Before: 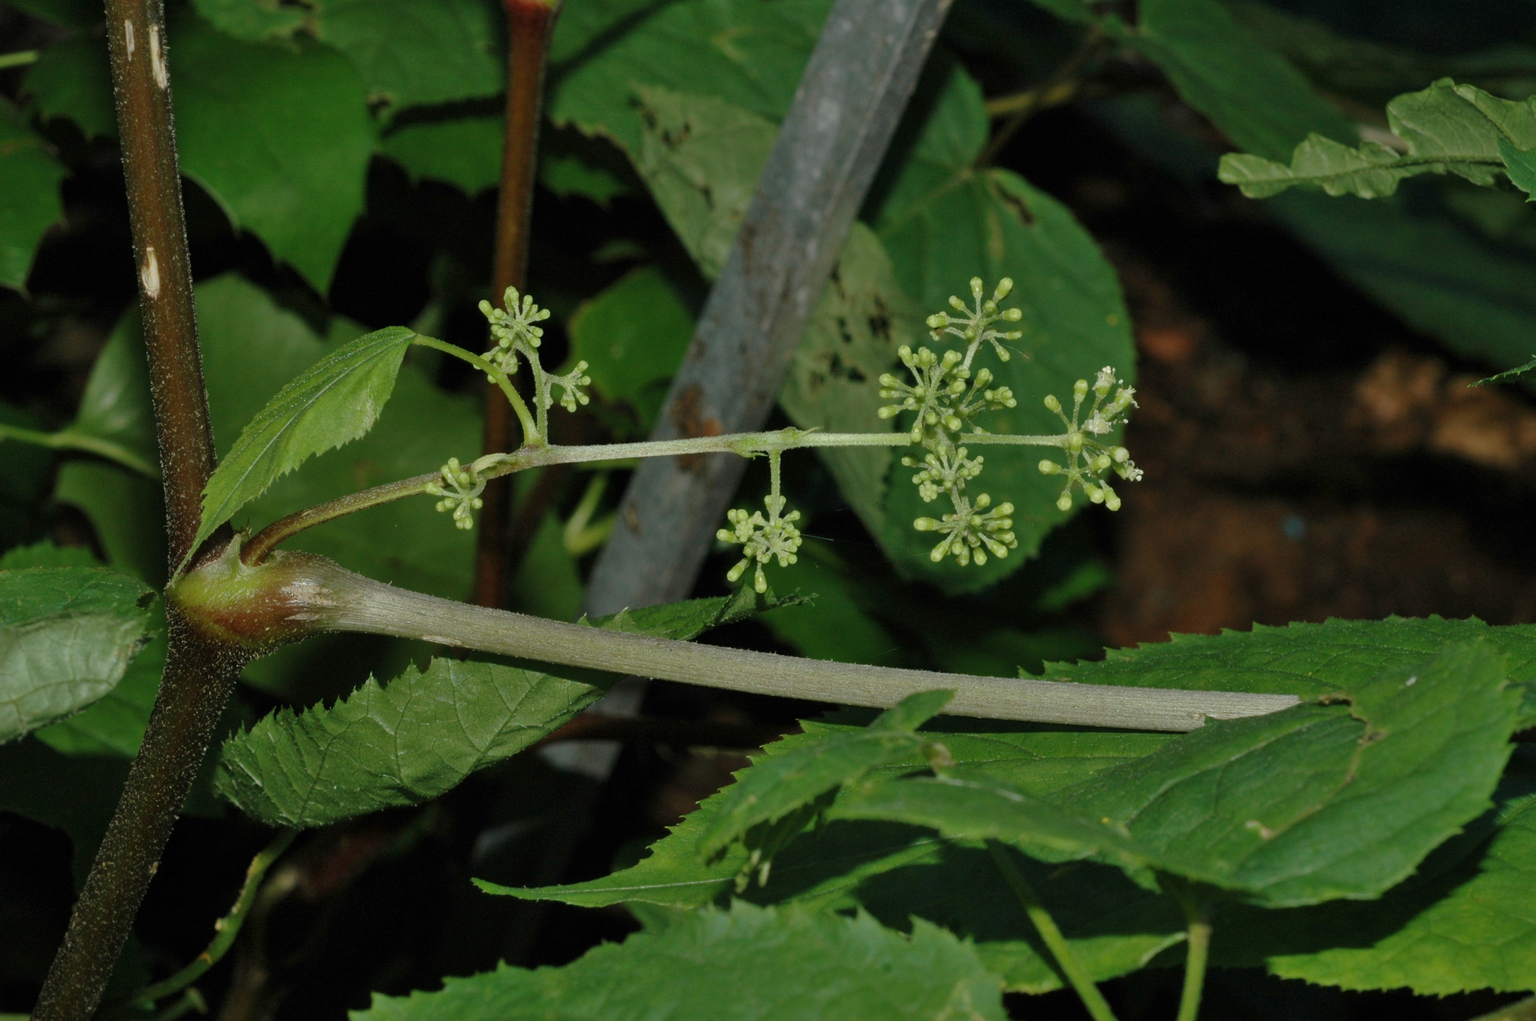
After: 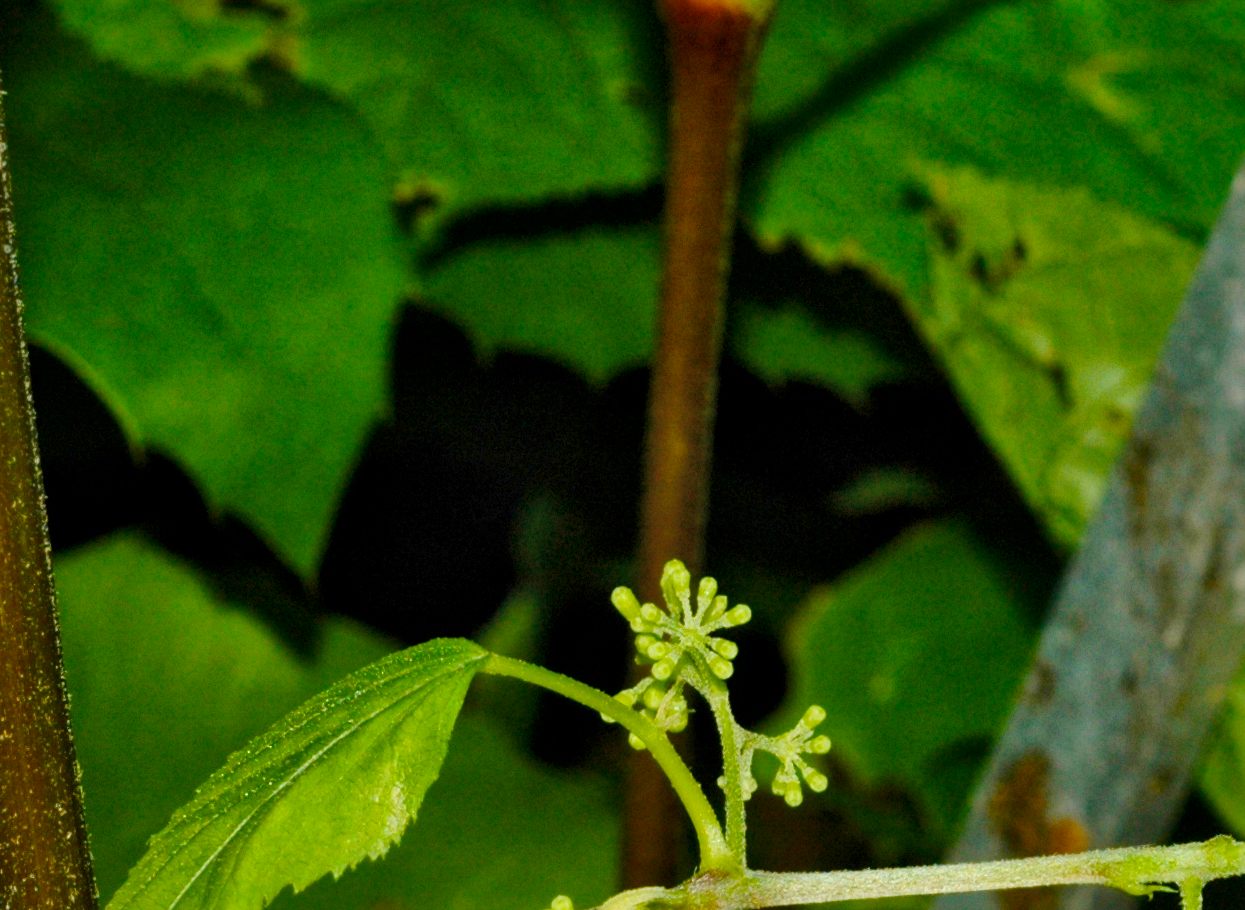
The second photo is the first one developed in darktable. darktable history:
tone curve: curves: ch0 [(0, 0) (0.251, 0.254) (0.689, 0.733) (1, 1)], preserve colors none
crop and rotate: left 10.847%, top 0.094%, right 47.76%, bottom 54.36%
exposure: black level correction 0, exposure 1.095 EV, compensate exposure bias true, compensate highlight preservation false
contrast brightness saturation: saturation -0.058
color balance rgb: shadows lift › chroma 0.973%, shadows lift › hue 113.25°, highlights gain › chroma 2.122%, highlights gain › hue 75.43°, linear chroma grading › global chroma 8.254%, perceptual saturation grading › global saturation 20%, perceptual saturation grading › highlights -25.19%, perceptual saturation grading › shadows 50.245%, perceptual brilliance grading › global brilliance 11.968%, global vibrance 44.169%
local contrast: mode bilateral grid, contrast 19, coarseness 50, detail 149%, midtone range 0.2
shadows and highlights: shadows 9.45, white point adjustment 0.841, highlights -39.55
